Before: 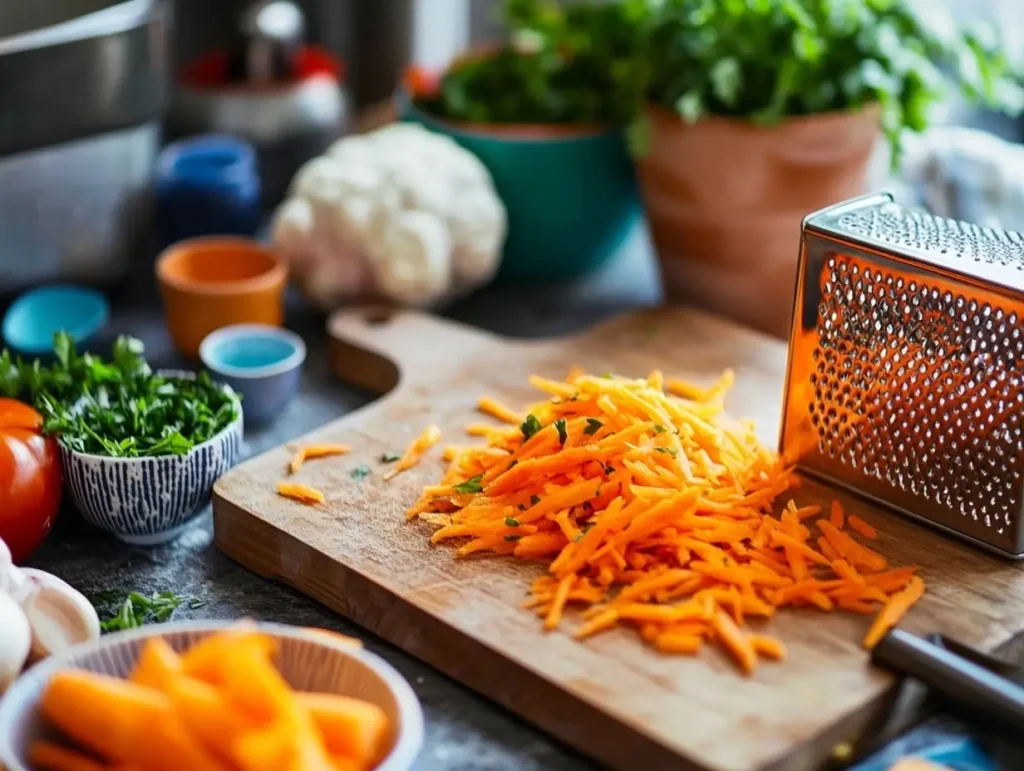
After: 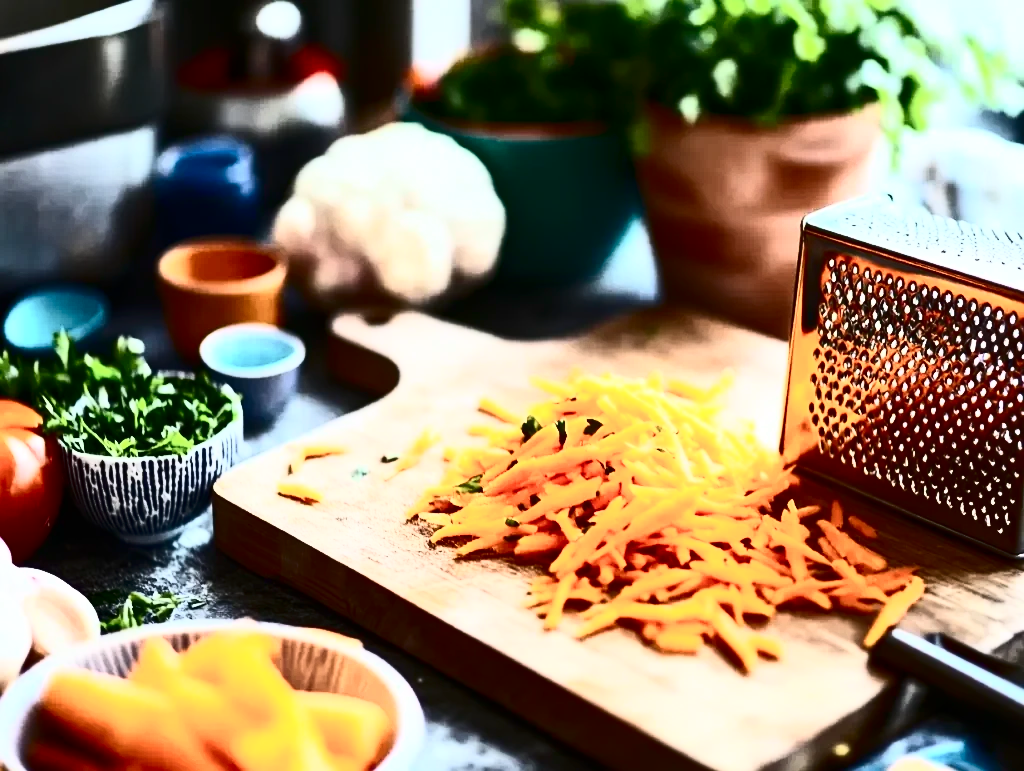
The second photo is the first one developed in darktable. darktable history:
exposure: exposure 0.202 EV, compensate exposure bias true, compensate highlight preservation false
contrast brightness saturation: contrast 0.941, brightness 0.191
color zones: curves: ch0 [(0, 0.5) (0.143, 0.5) (0.286, 0.5) (0.429, 0.5) (0.571, 0.5) (0.714, 0.476) (0.857, 0.5) (1, 0.5)]; ch2 [(0, 0.5) (0.143, 0.5) (0.286, 0.5) (0.429, 0.5) (0.571, 0.5) (0.714, 0.487) (0.857, 0.5) (1, 0.5)]
